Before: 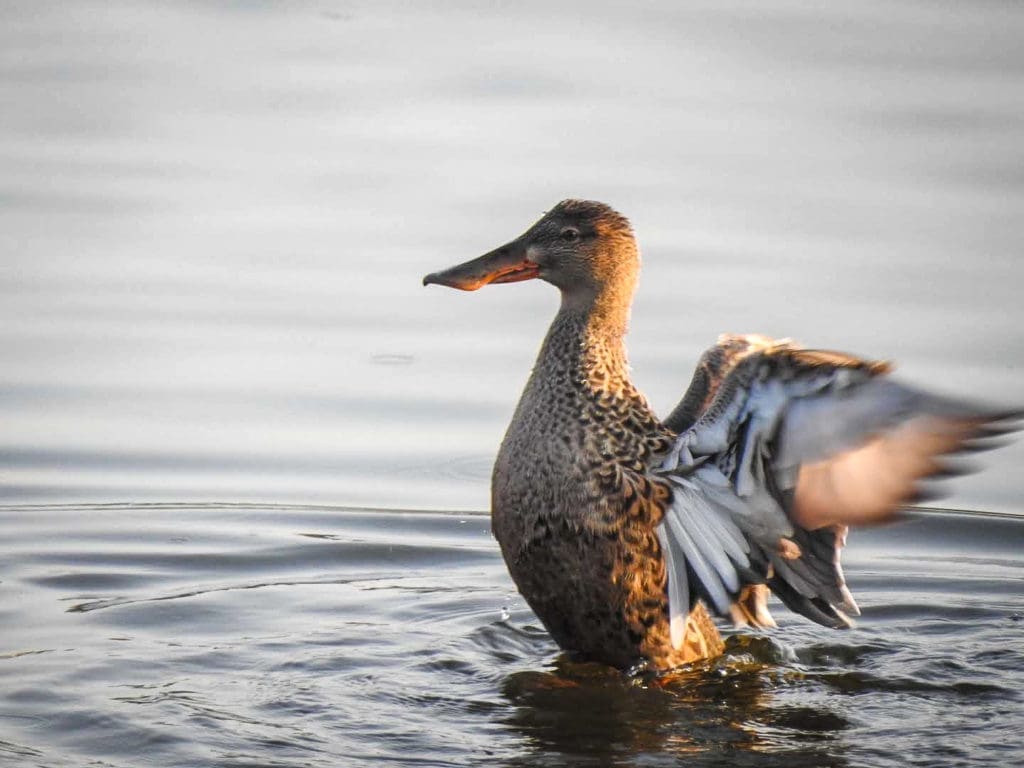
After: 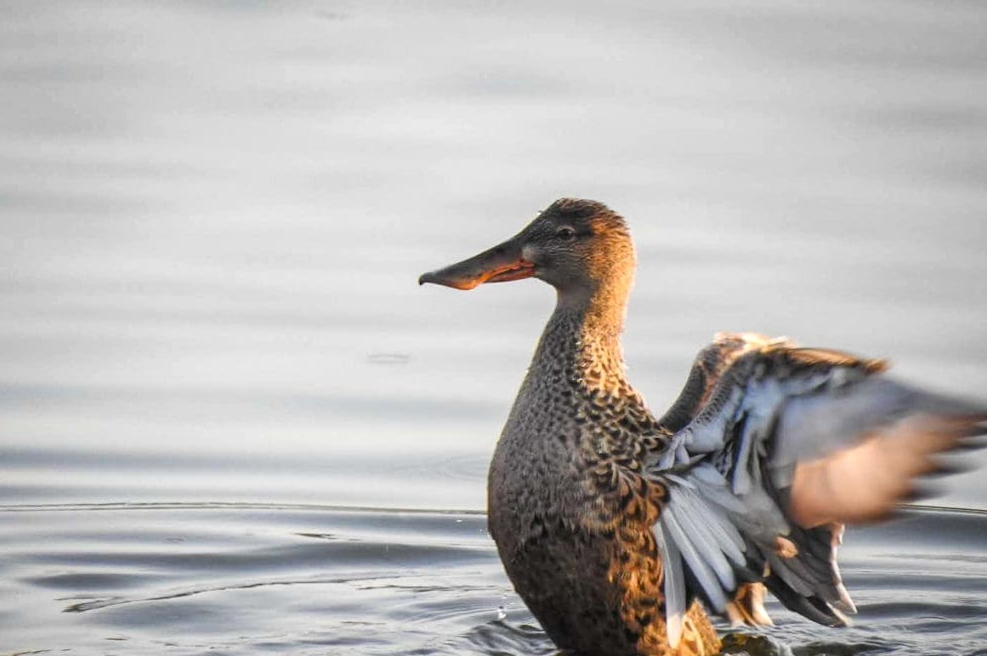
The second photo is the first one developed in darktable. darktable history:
crop and rotate: angle 0.126°, left 0.321%, right 2.962%, bottom 14.328%
